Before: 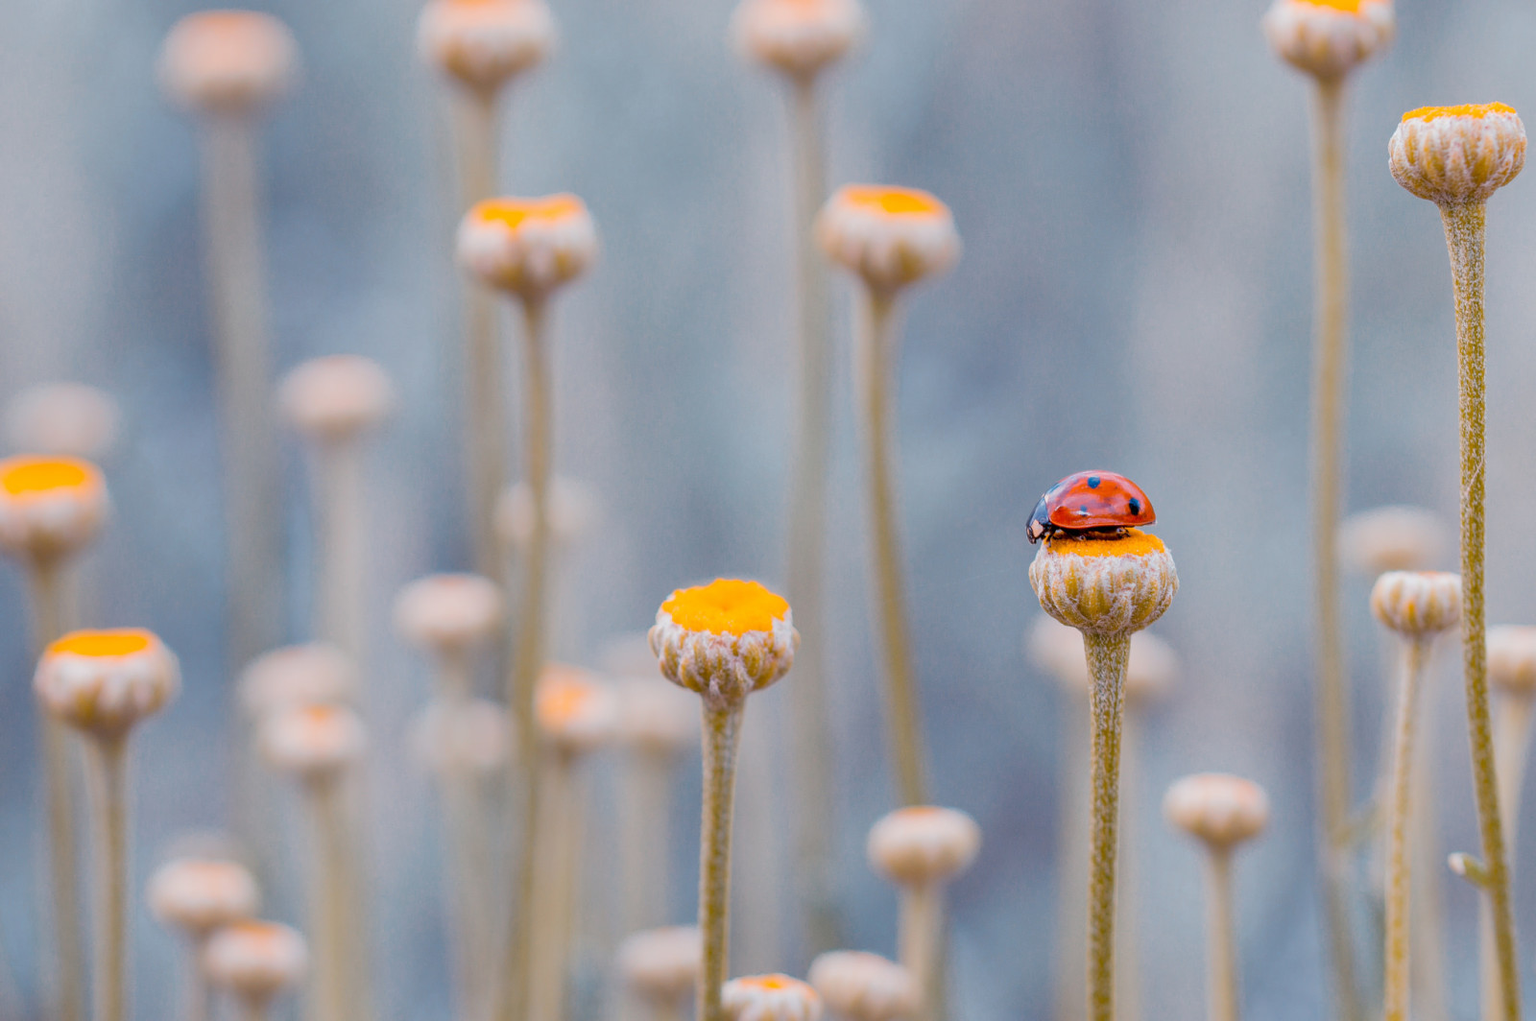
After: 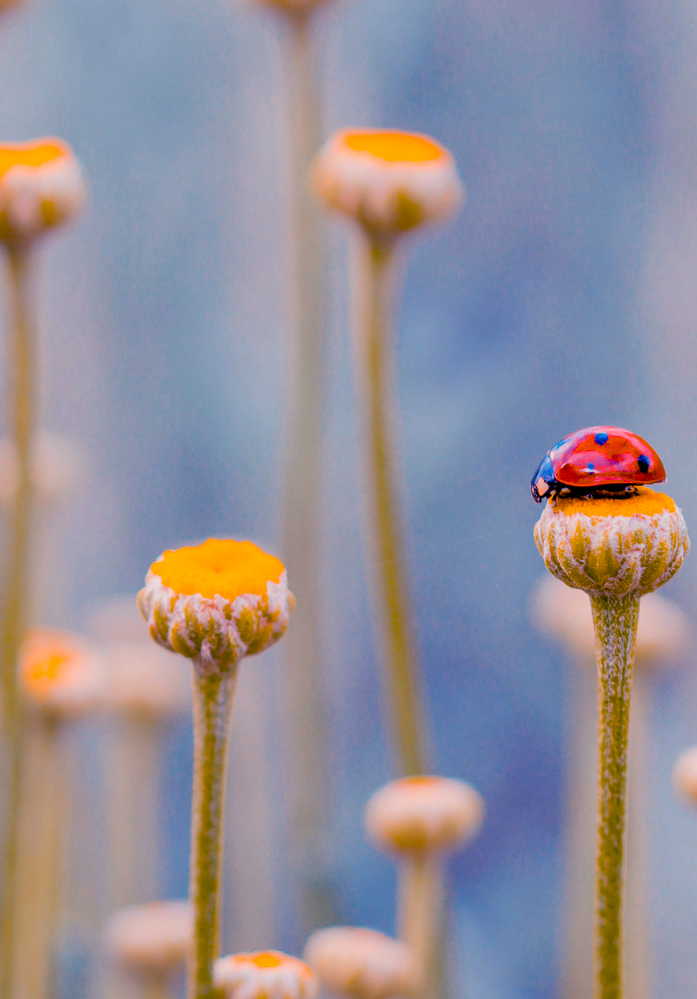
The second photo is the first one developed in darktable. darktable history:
crop: left 33.685%, top 6.016%, right 22.718%
color correction: highlights a* 5.79, highlights b* 4.79
color balance rgb: shadows lift › luminance -40.897%, shadows lift › chroma 14.073%, shadows lift › hue 259.17°, global offset › luminance -1.013%, linear chroma grading › shadows 9.568%, linear chroma grading › highlights 9.572%, linear chroma grading › global chroma 14.748%, linear chroma grading › mid-tones 14.647%, perceptual saturation grading › global saturation 40.759%, global vibrance 2.337%
